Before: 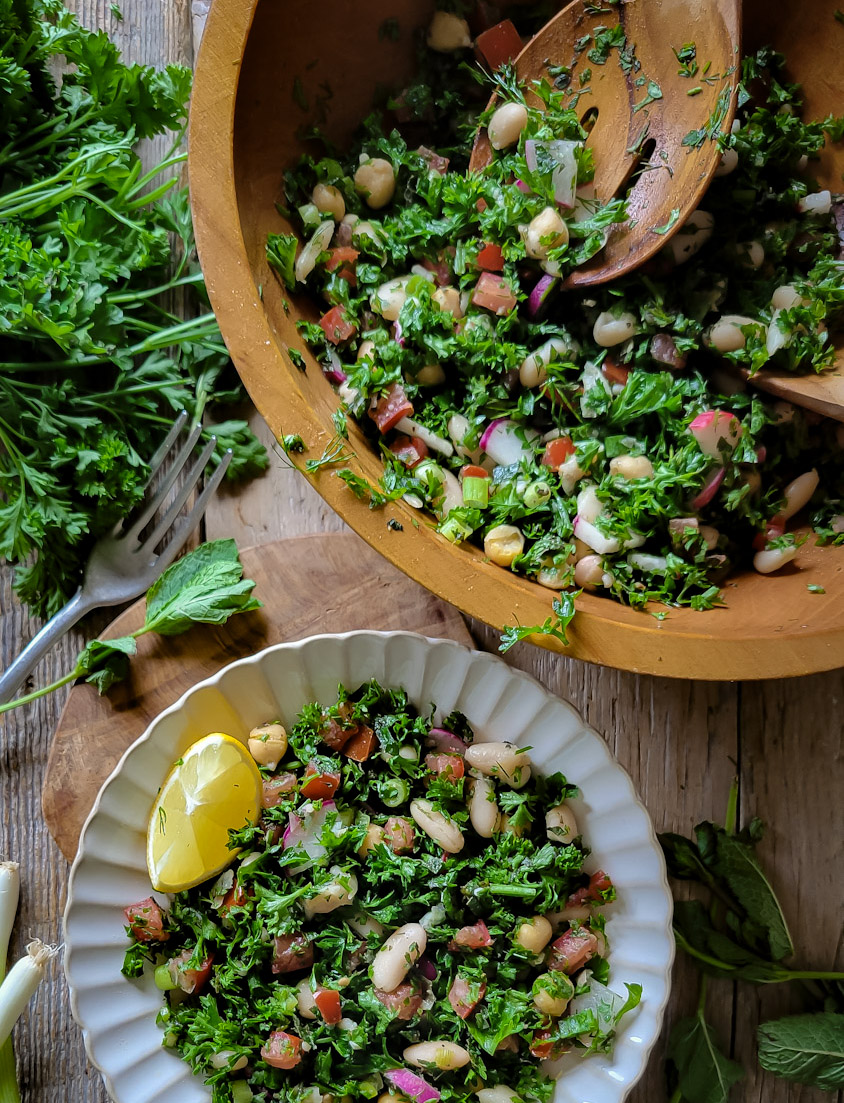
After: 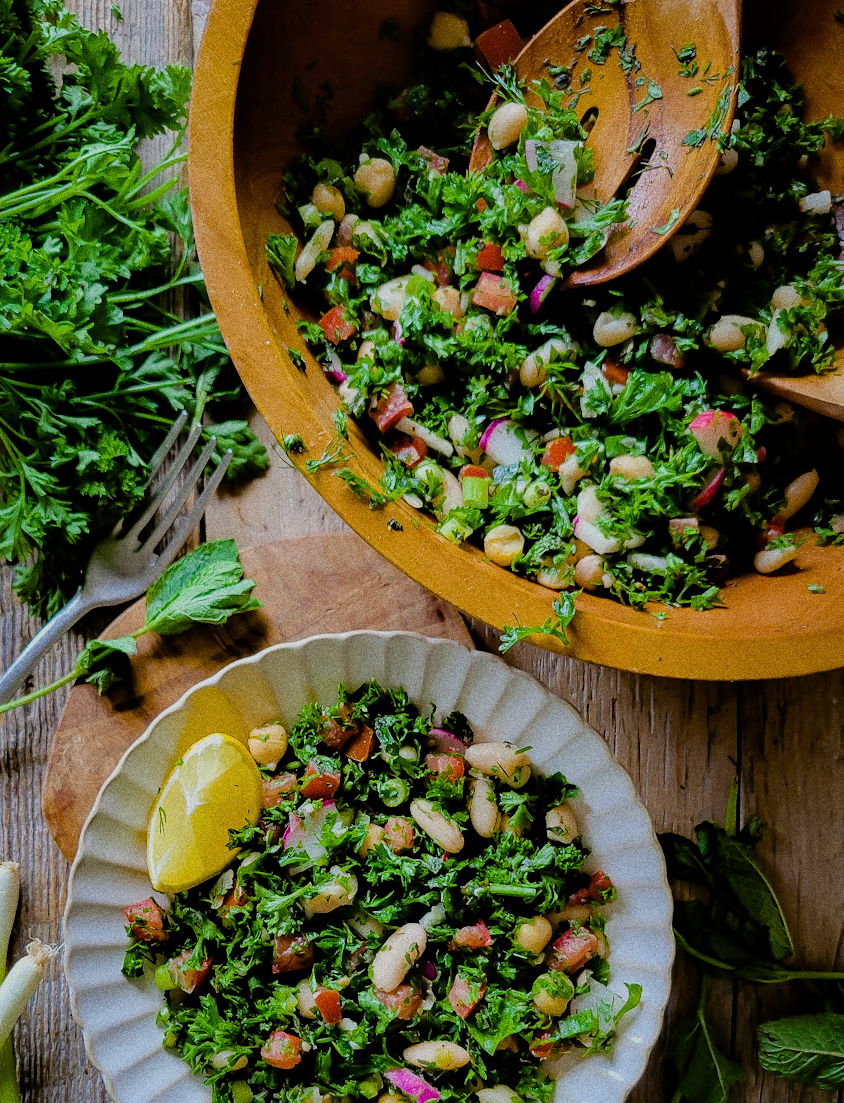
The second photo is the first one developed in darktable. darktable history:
filmic rgb: black relative exposure -7.65 EV, white relative exposure 4.56 EV, hardness 3.61, contrast 1.05
color balance rgb: perceptual saturation grading › global saturation 35%, perceptual saturation grading › highlights -30%, perceptual saturation grading › shadows 35%, perceptual brilliance grading › global brilliance 3%, perceptual brilliance grading › highlights -3%, perceptual brilliance grading › shadows 3%
grain: coarseness 0.09 ISO, strength 40%
